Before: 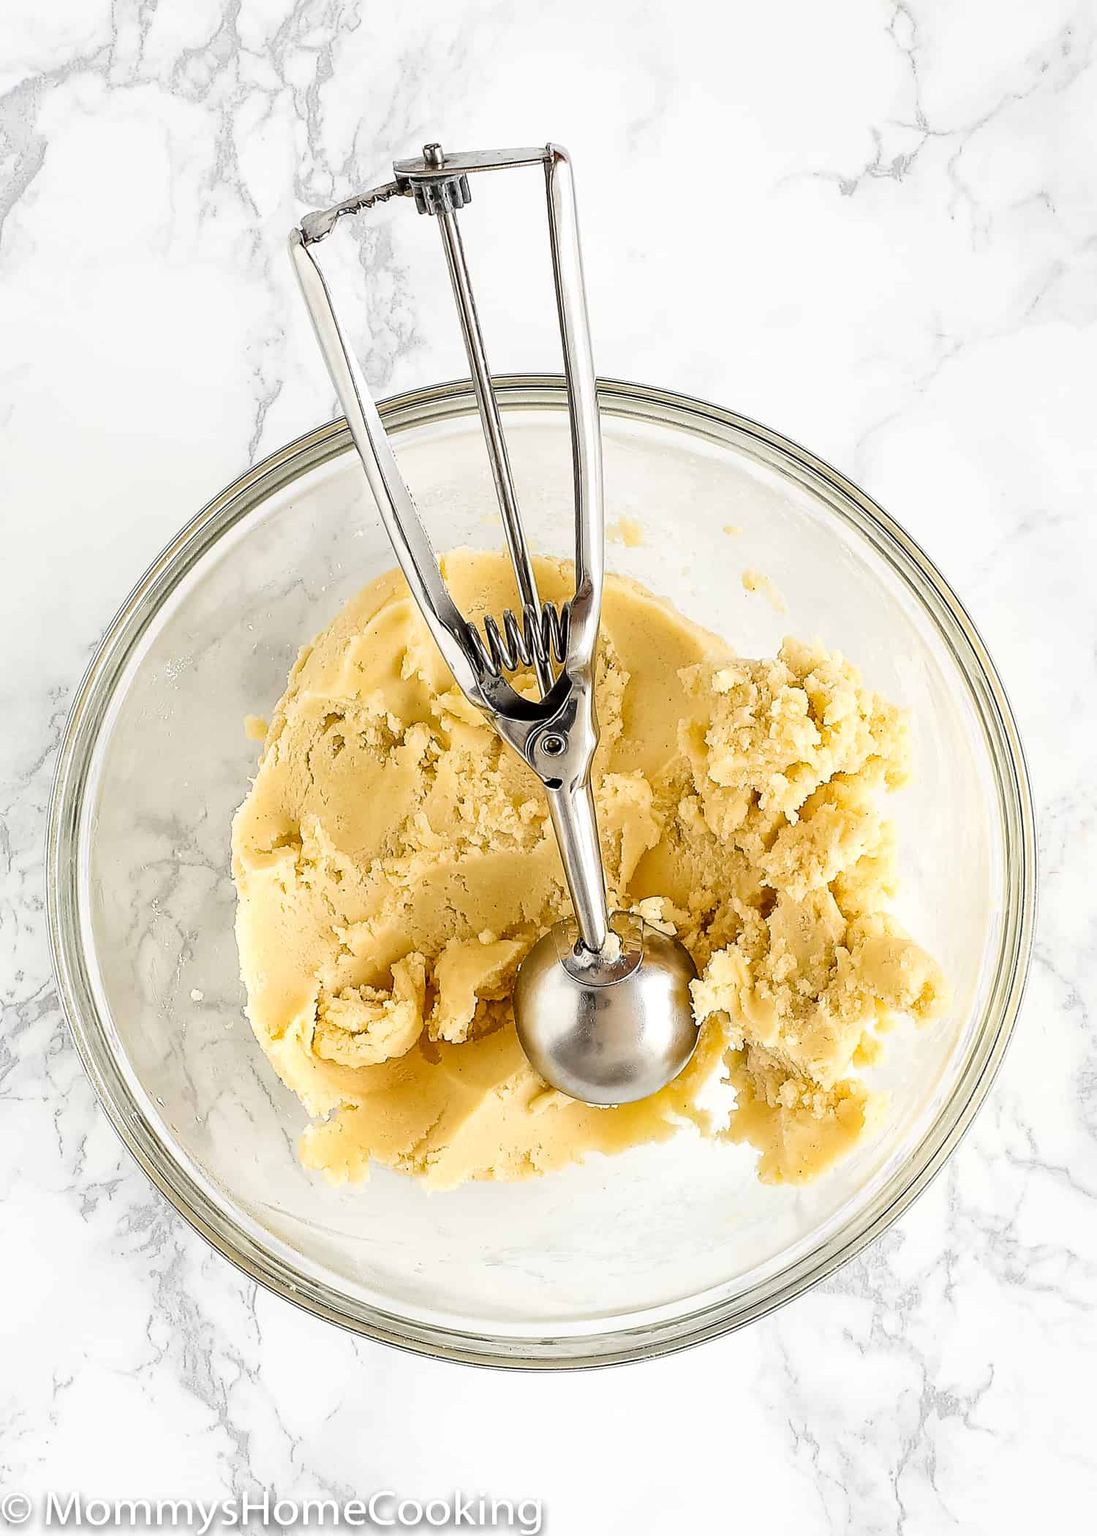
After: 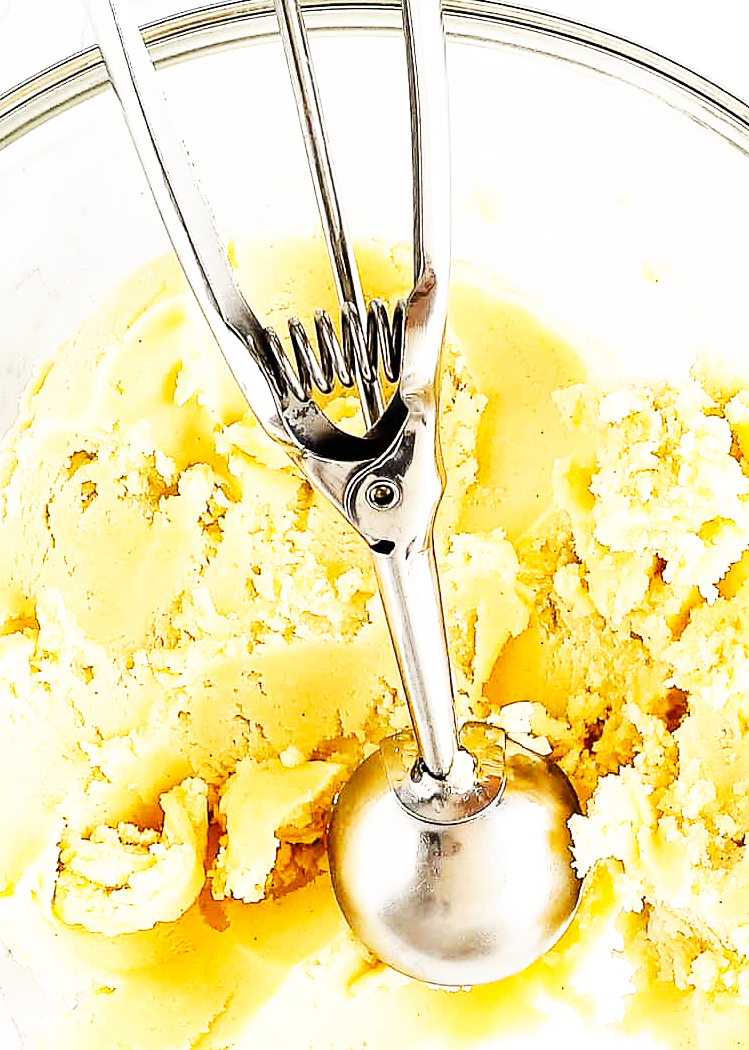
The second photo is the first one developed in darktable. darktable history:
base curve: curves: ch0 [(0, 0) (0.007, 0.004) (0.027, 0.03) (0.046, 0.07) (0.207, 0.54) (0.442, 0.872) (0.673, 0.972) (1, 1)], preserve colors none
crop: left 25%, top 25%, right 25%, bottom 25%
